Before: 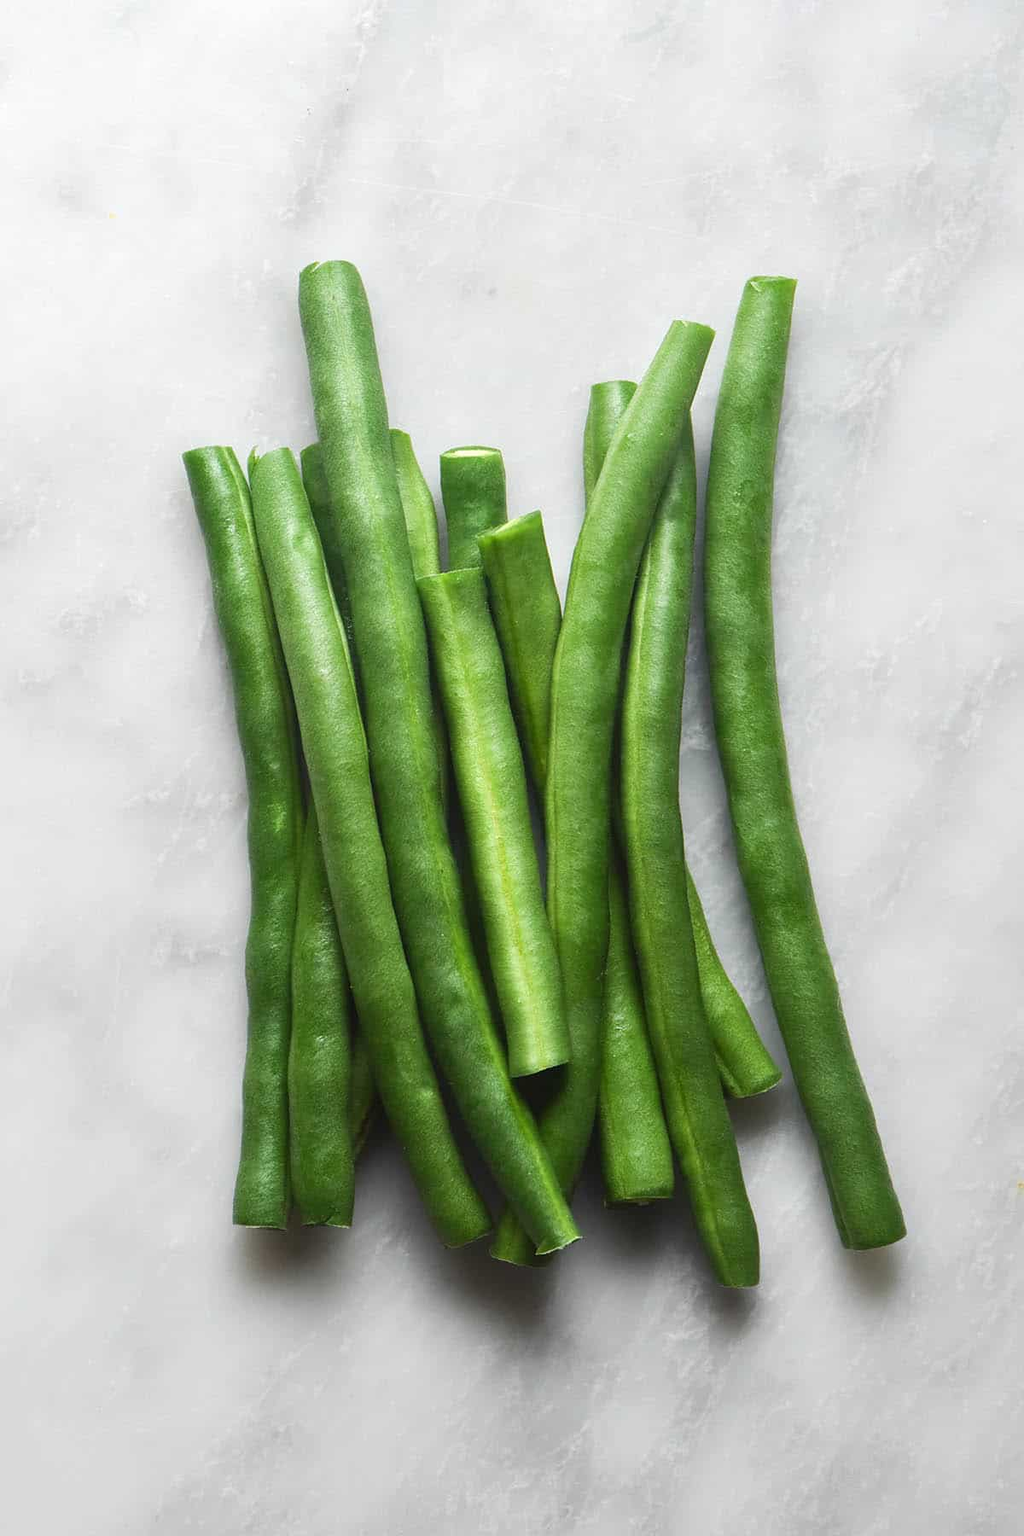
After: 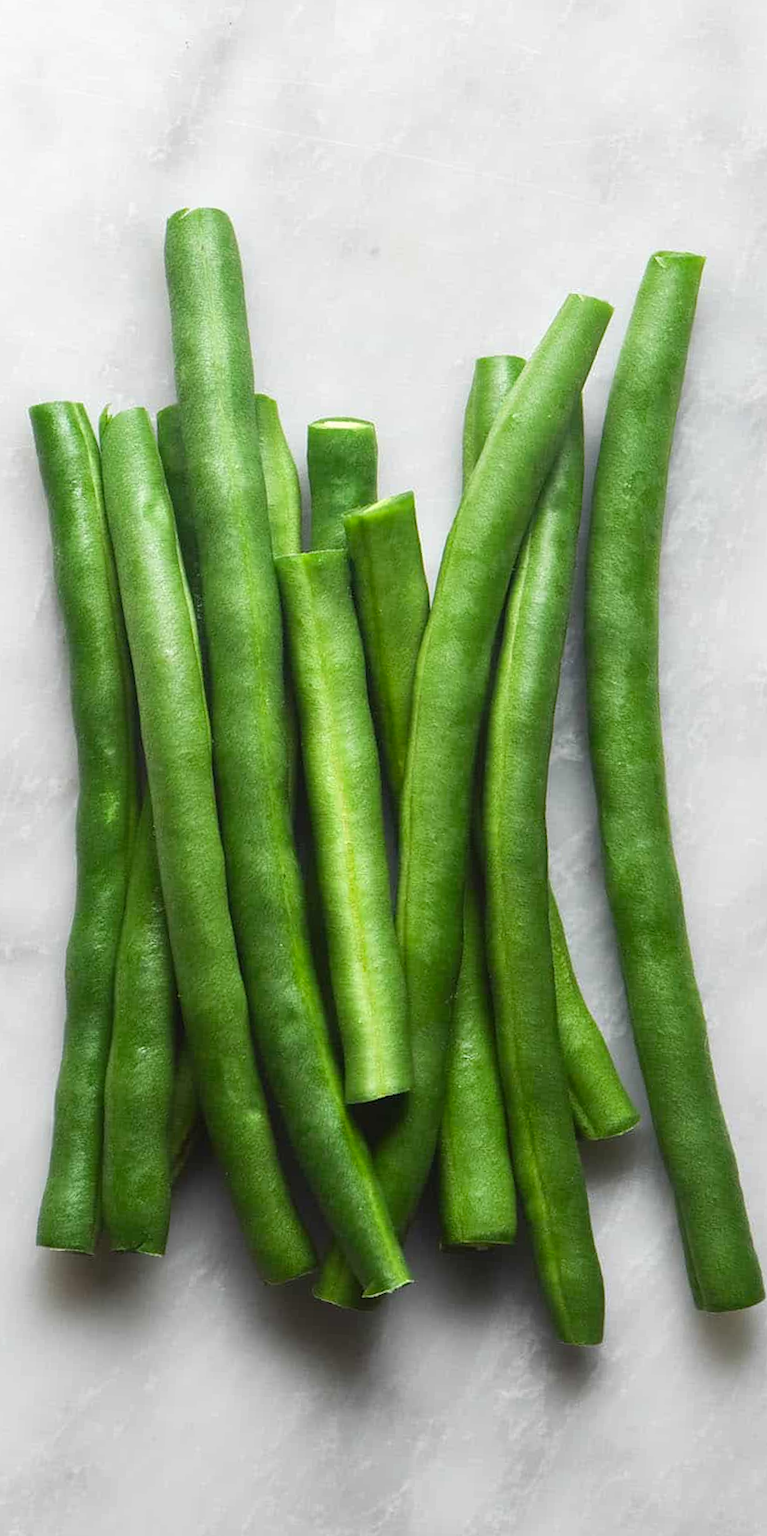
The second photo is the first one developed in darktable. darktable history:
crop and rotate: angle -3.27°, left 14.277%, top 0.028%, right 10.766%, bottom 0.028%
color correction: saturation 1.11
